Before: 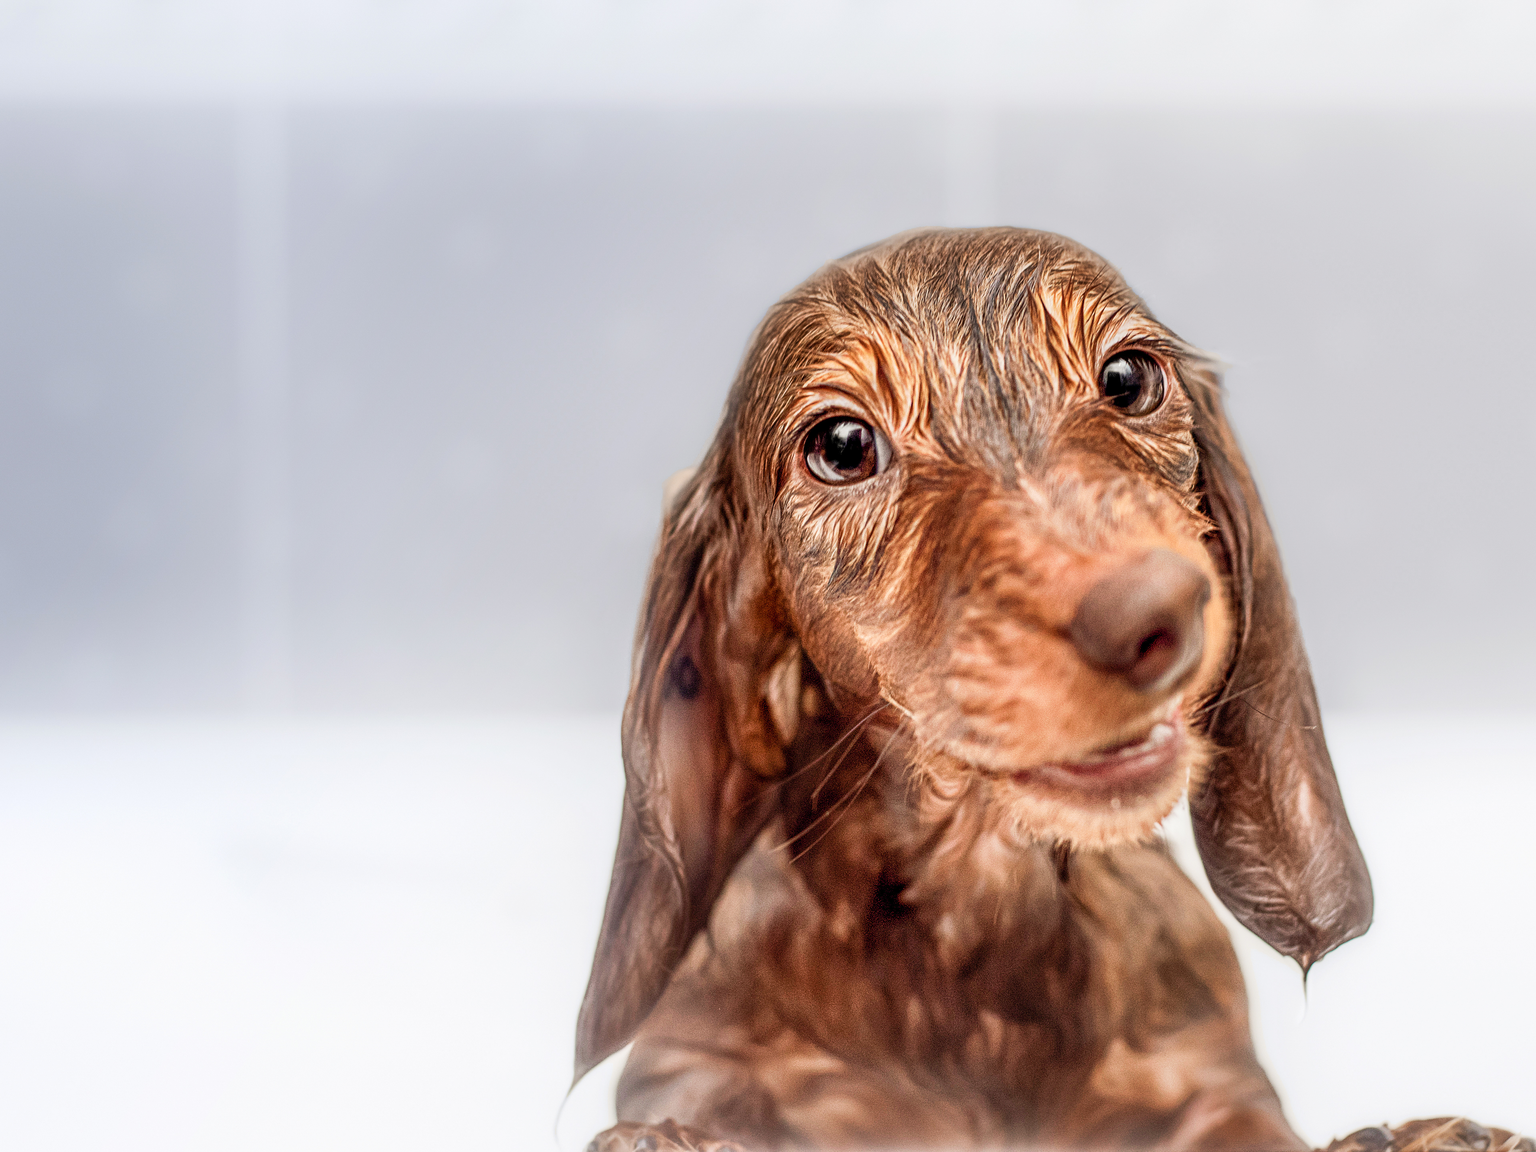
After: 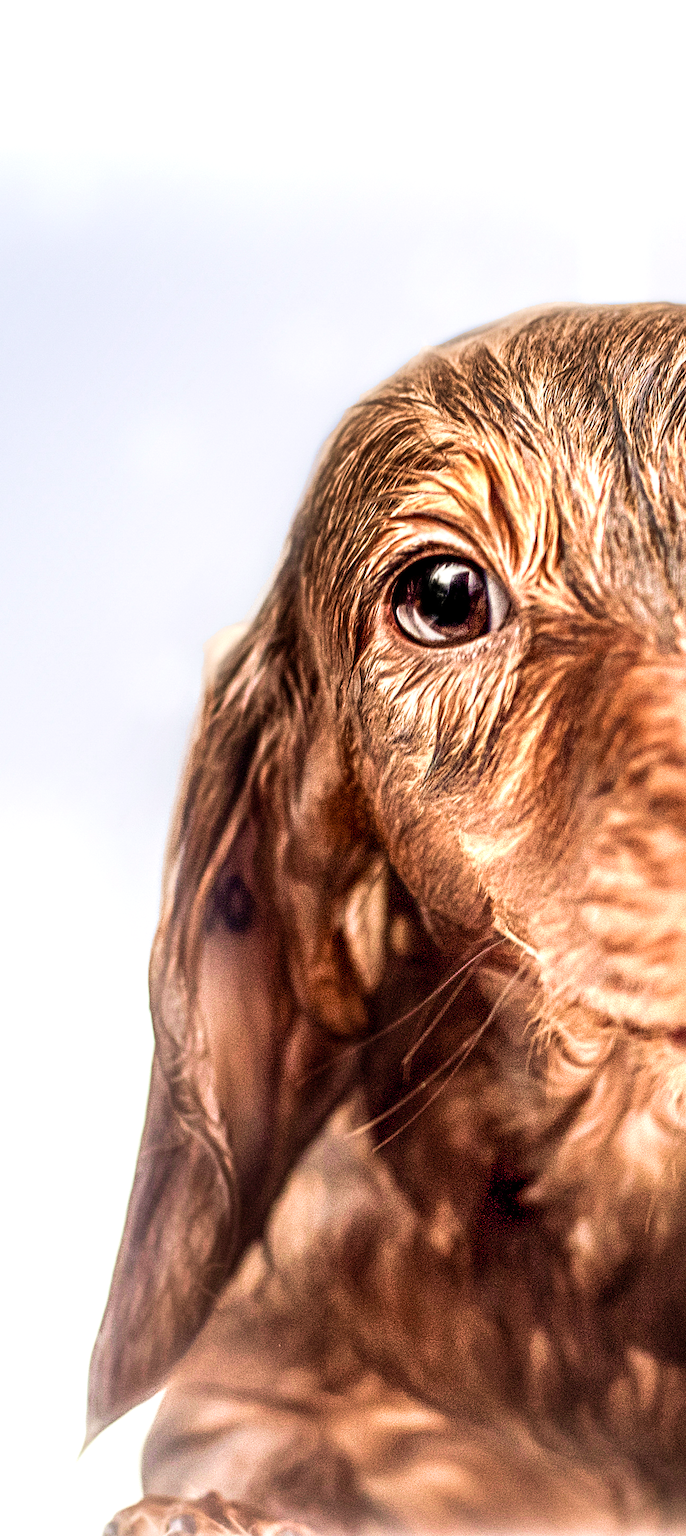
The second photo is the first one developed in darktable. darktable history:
tone equalizer: -8 EV -0.755 EV, -7 EV -0.716 EV, -6 EV -0.636 EV, -5 EV -0.404 EV, -3 EV 0.379 EV, -2 EV 0.6 EV, -1 EV 0.685 EV, +0 EV 0.761 EV, edges refinement/feathering 500, mask exposure compensation -1.57 EV, preserve details no
velvia: strength 44.79%
crop: left 33.216%, right 33.206%
